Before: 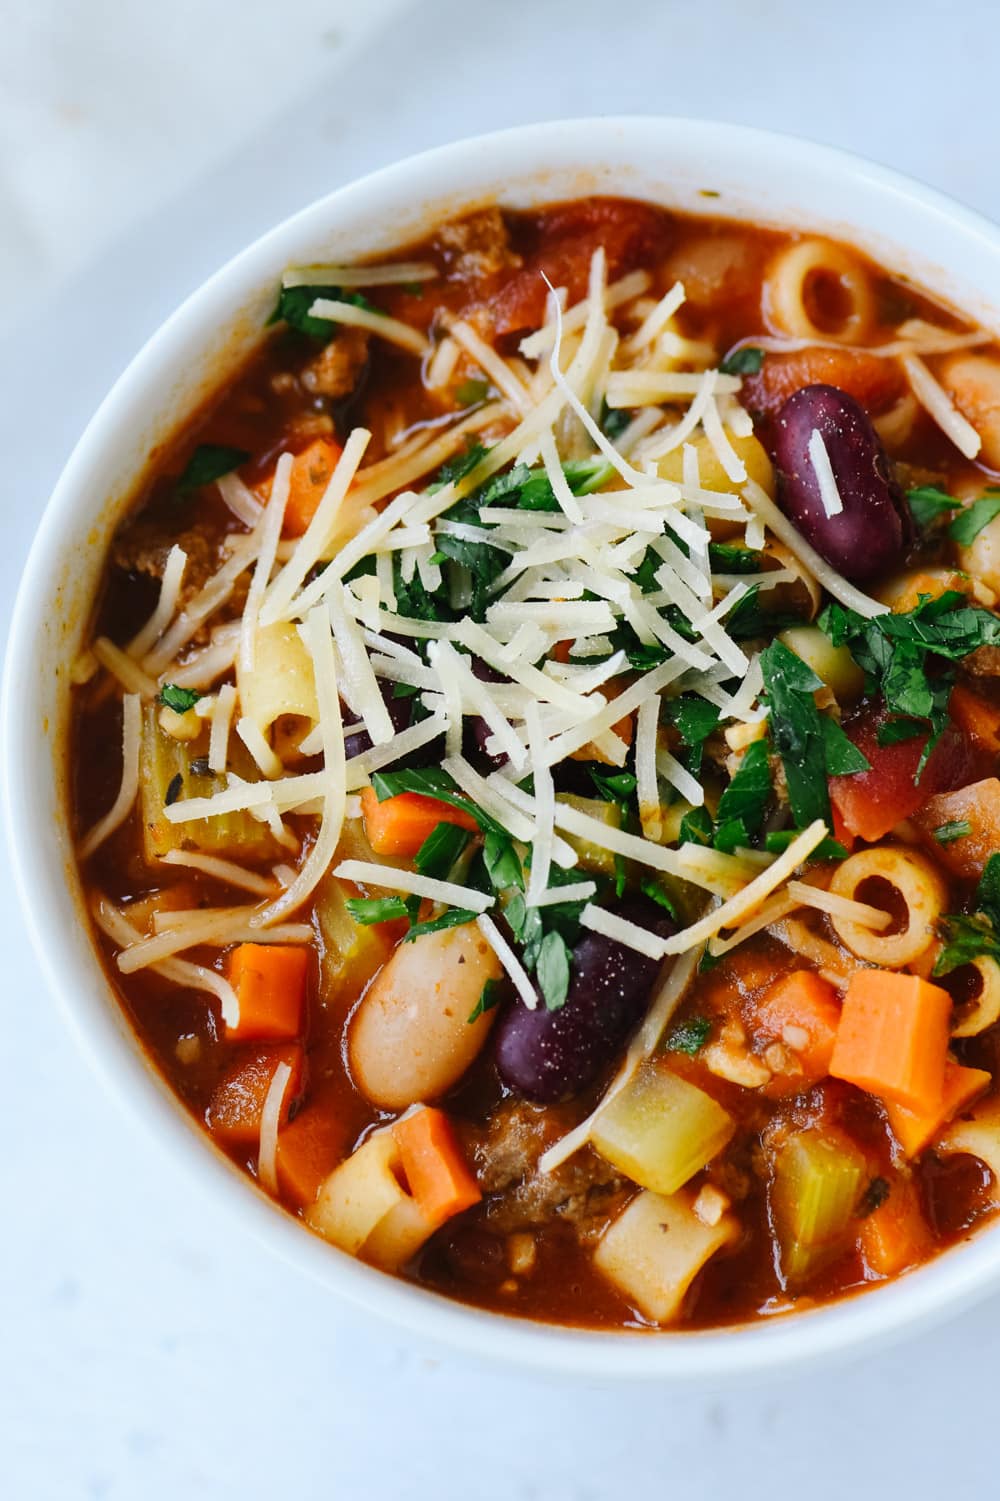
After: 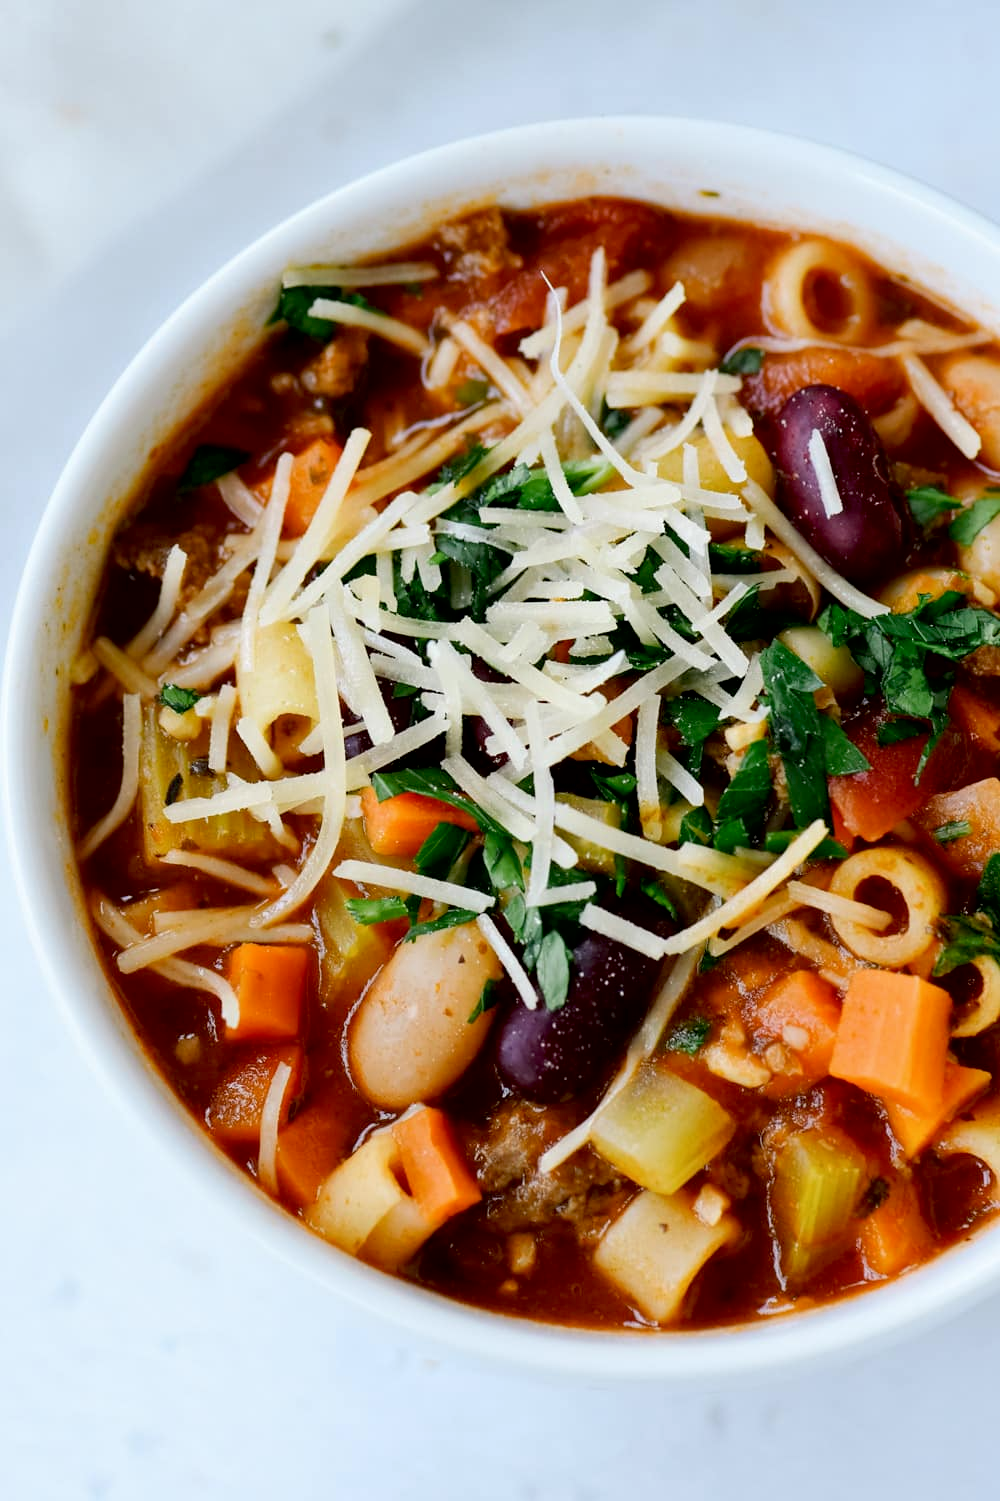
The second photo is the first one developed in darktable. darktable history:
exposure: black level correction 0.01, exposure 0.016 EV, compensate highlight preservation false
contrast brightness saturation: saturation -0.069
